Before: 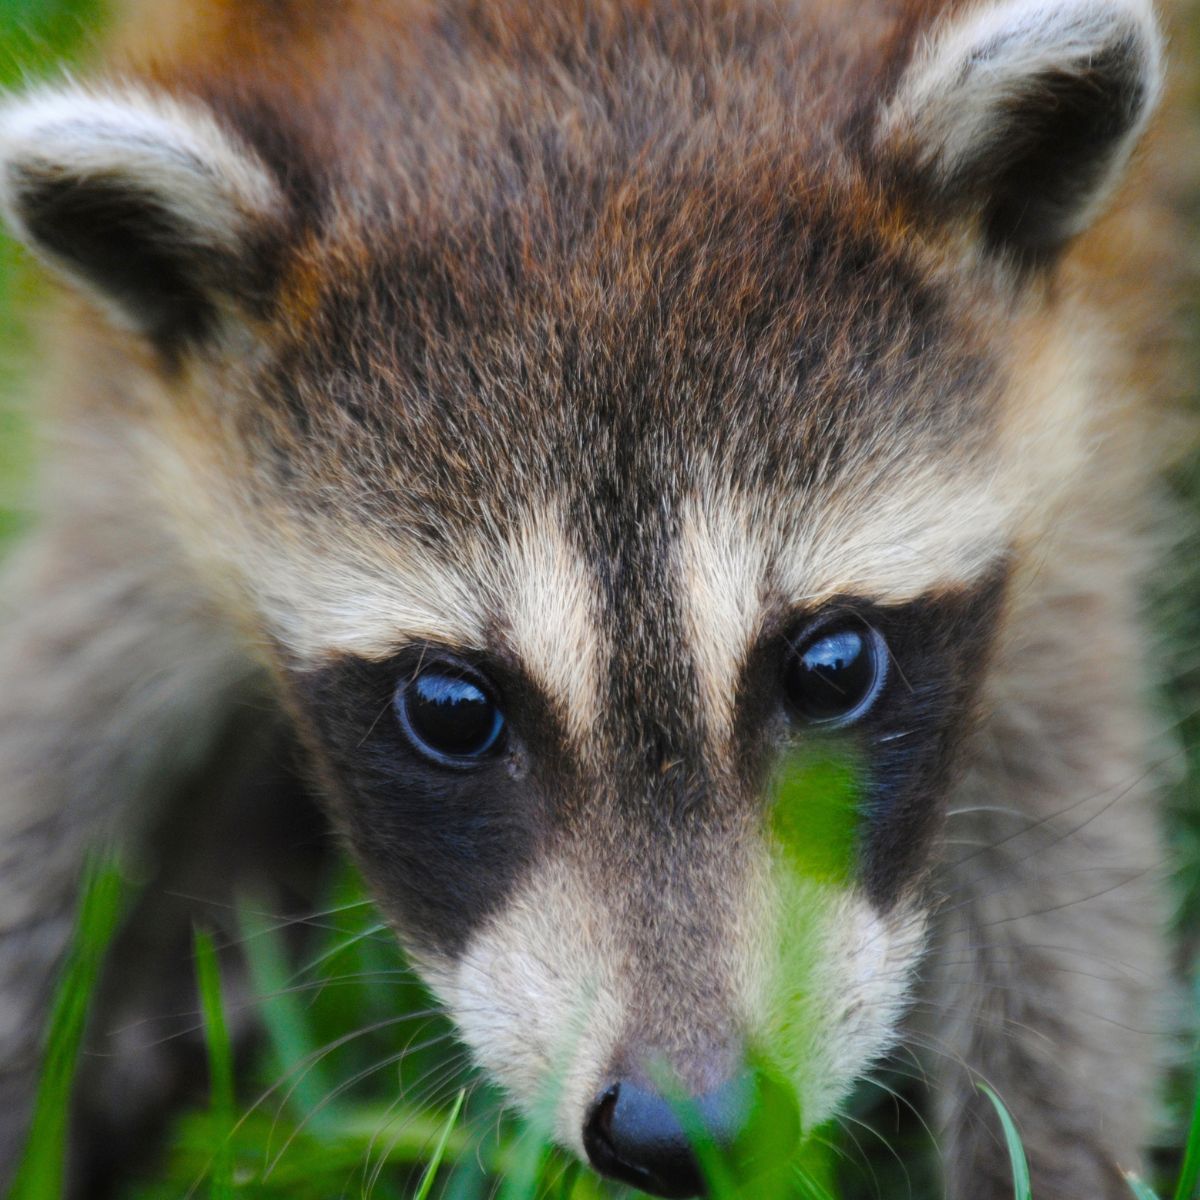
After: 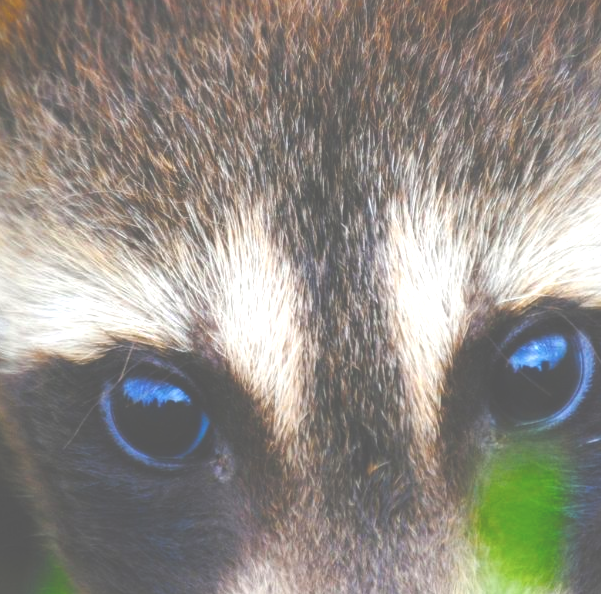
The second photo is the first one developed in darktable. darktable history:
exposure: black level correction -0.072, exposure 0.503 EV, compensate highlight preservation false
color balance rgb: linear chroma grading › global chroma 9.835%, perceptual saturation grading › global saturation 0.59%, perceptual saturation grading › highlights -17.744%, perceptual saturation grading › mid-tones 33.04%, perceptual saturation grading › shadows 50.281%, global vibrance 30.497%, contrast 9.987%
crop: left 24.581%, top 24.905%, right 25.256%, bottom 25.264%
